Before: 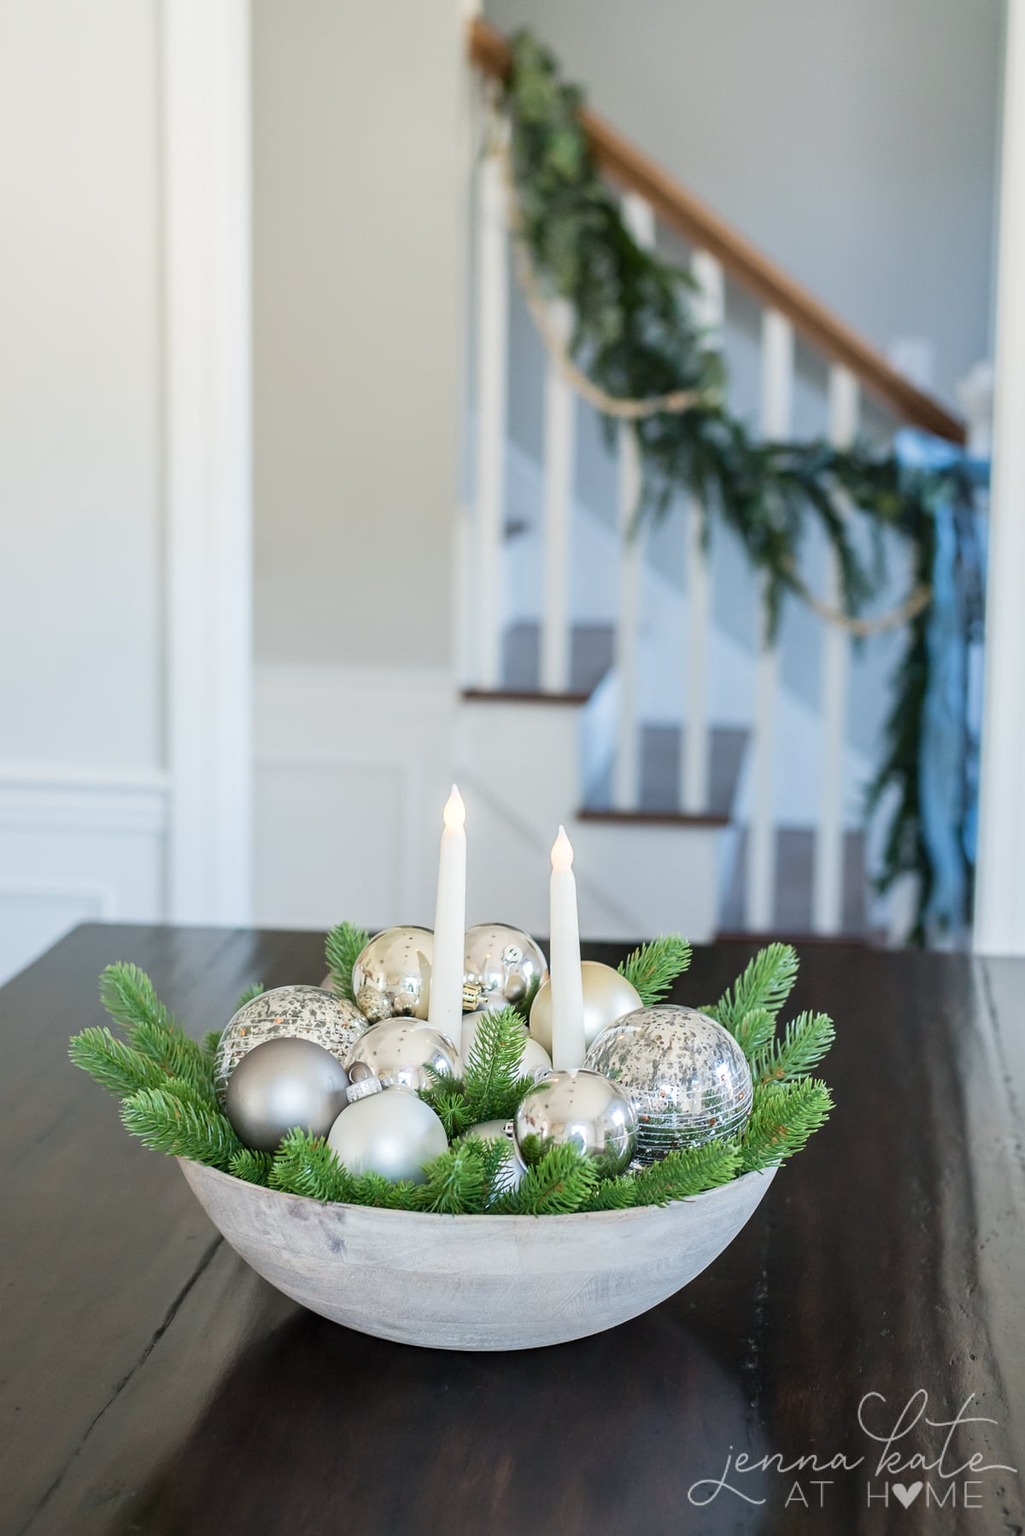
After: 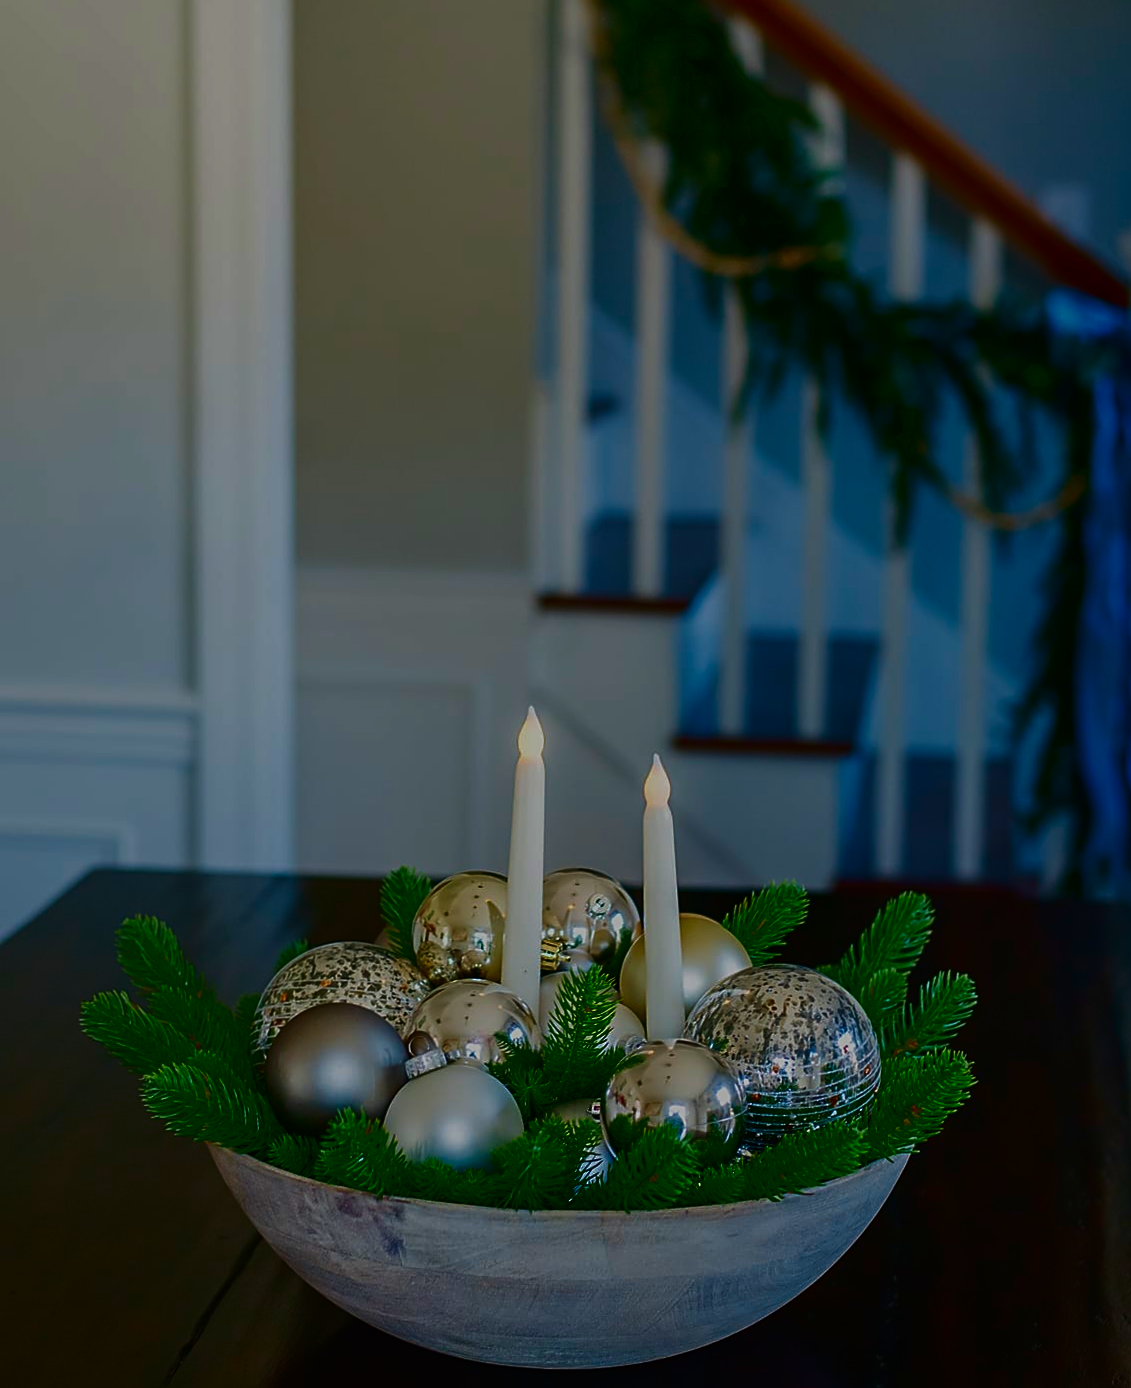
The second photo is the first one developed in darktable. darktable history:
sharpen: on, module defaults
crop and rotate: angle 0.095°, top 11.742%, right 5.497%, bottom 10.856%
exposure: black level correction -0.038, exposure -0.495 EV, compensate highlight preservation false
velvia: on, module defaults
contrast brightness saturation: brightness -0.986, saturation 0.982
